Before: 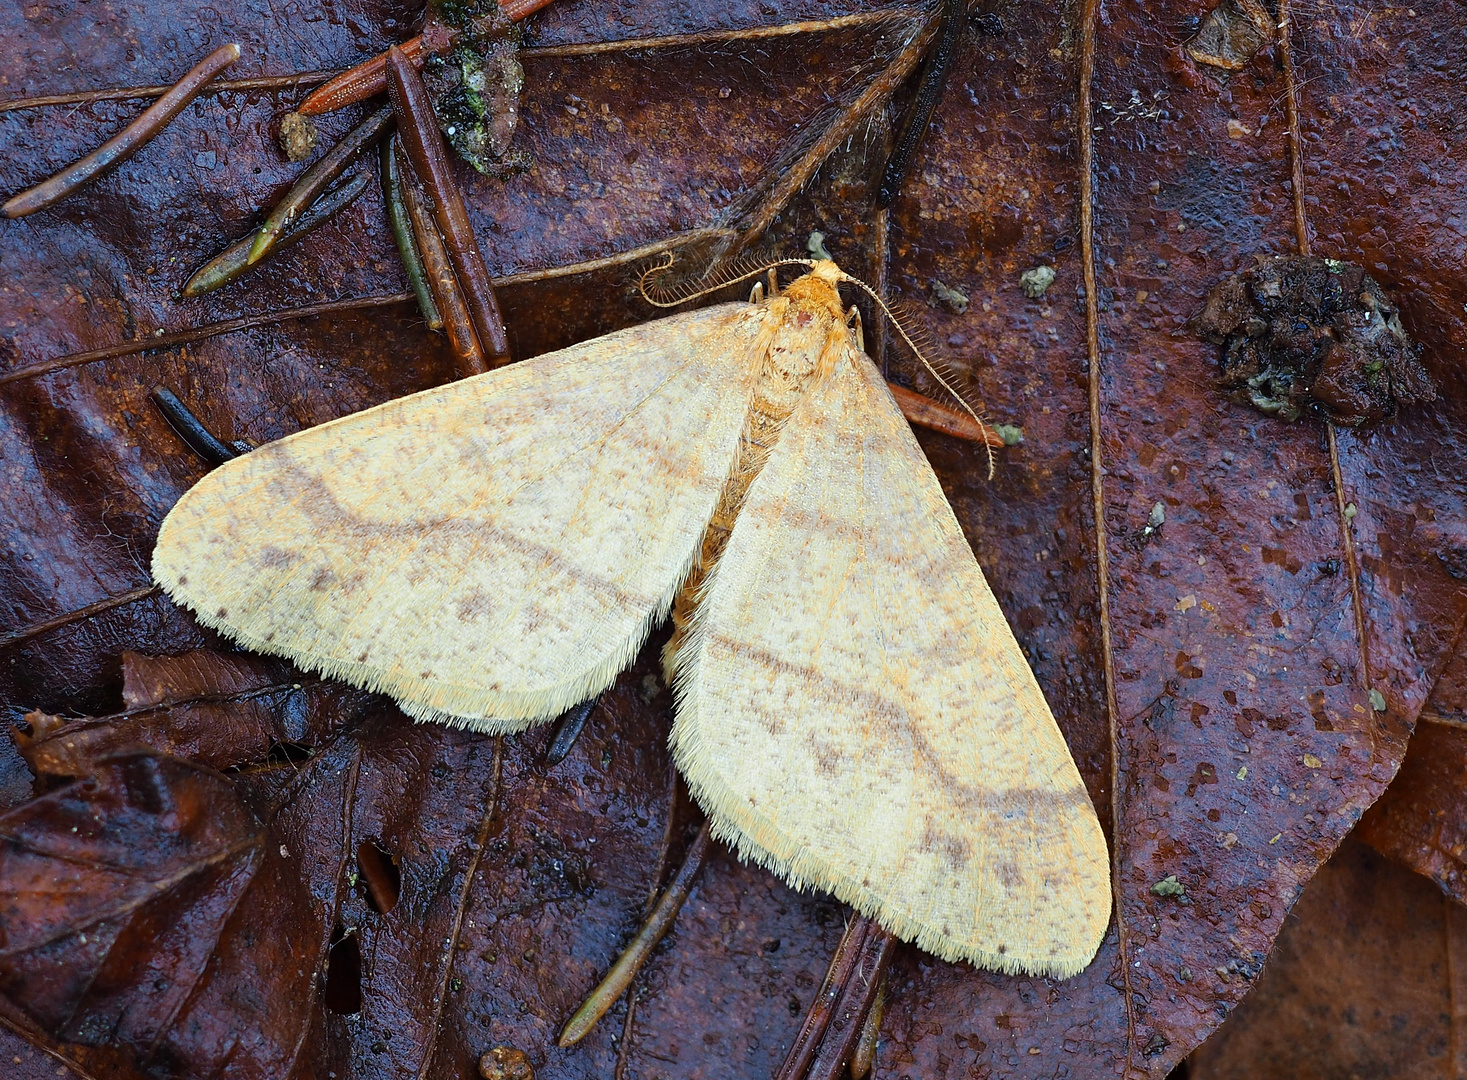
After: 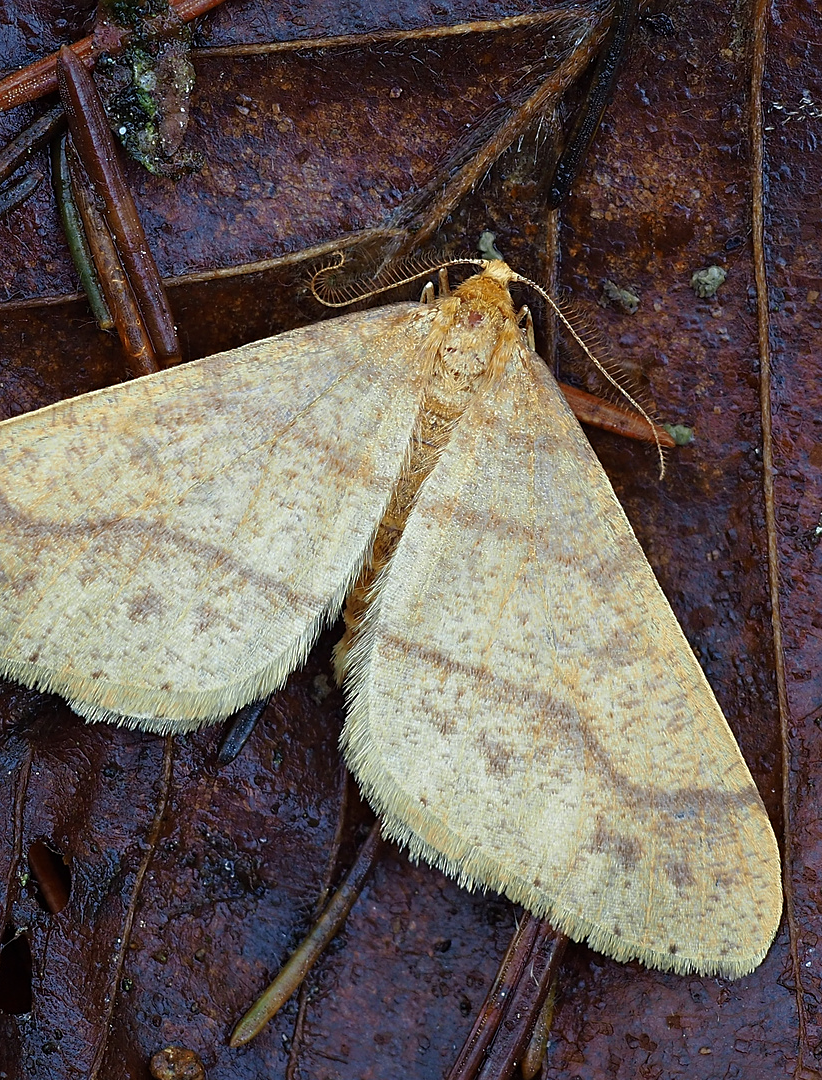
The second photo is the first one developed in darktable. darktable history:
sharpen: amount 0.213
base curve: curves: ch0 [(0, 0) (0.595, 0.418) (1, 1)]
crop and rotate: left 22.481%, right 21.482%
velvia: strength 9.14%
